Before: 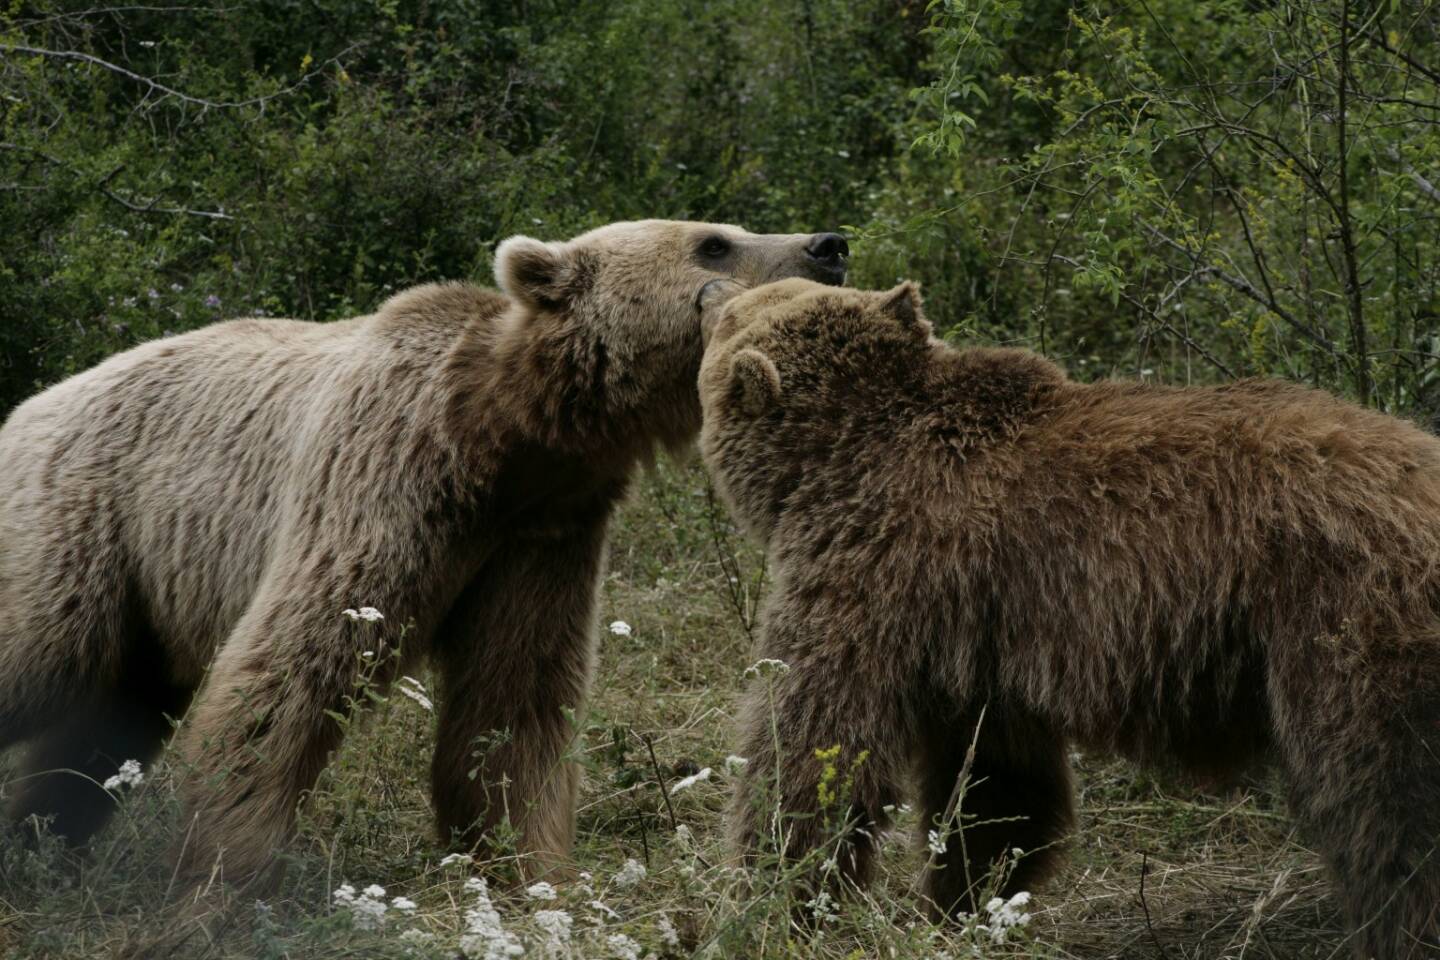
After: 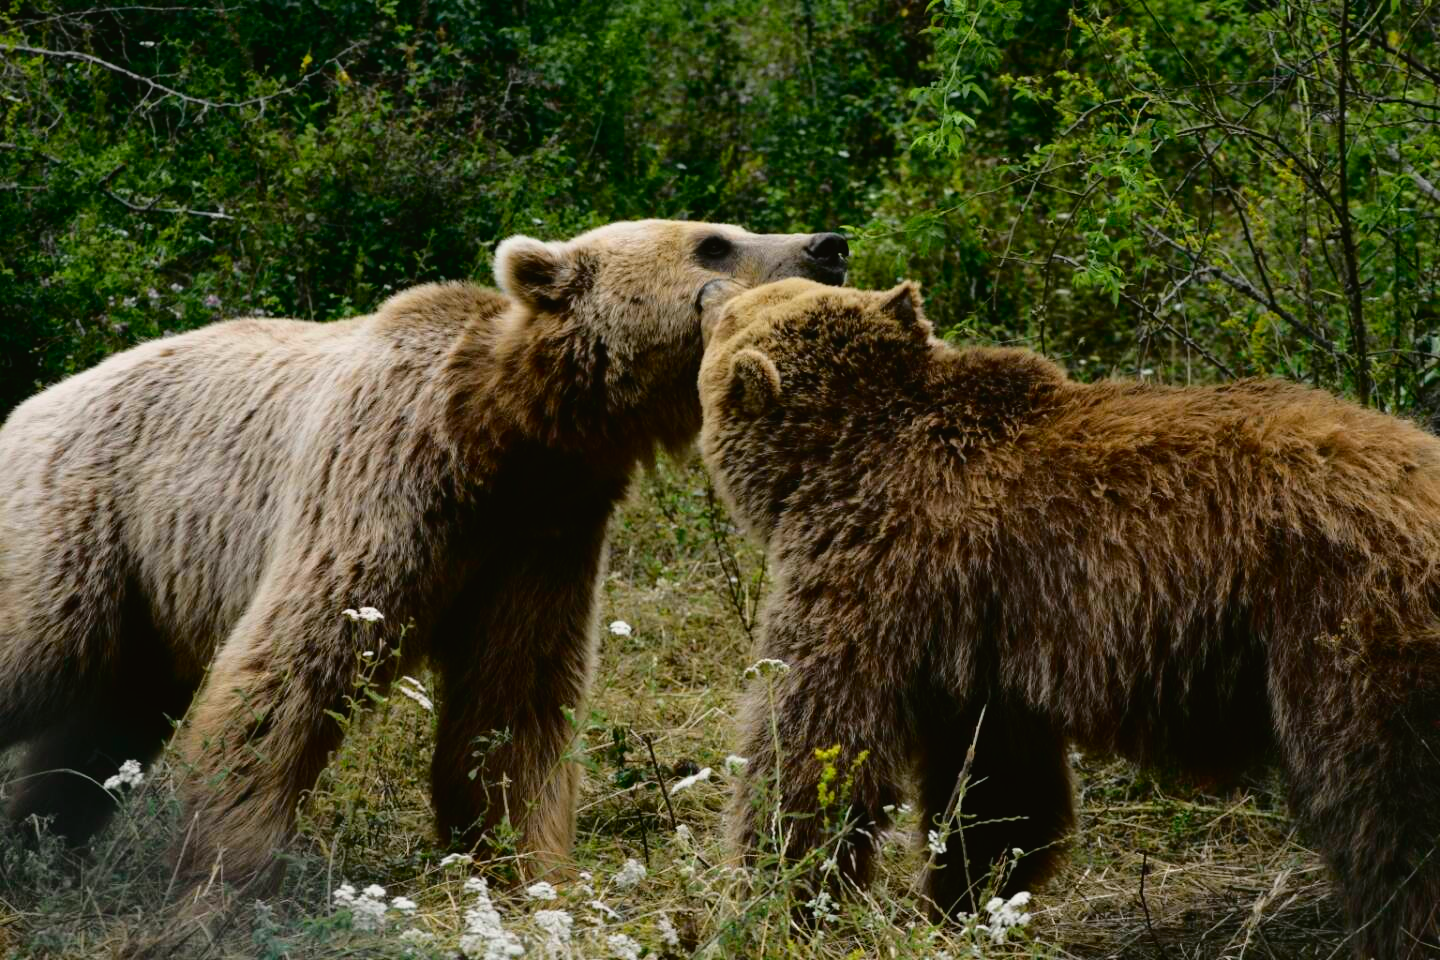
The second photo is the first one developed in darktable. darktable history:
tone curve: curves: ch0 [(0, 0.021) (0.049, 0.044) (0.157, 0.131) (0.359, 0.419) (0.469, 0.544) (0.634, 0.722) (0.839, 0.909) (0.998, 0.978)]; ch1 [(0, 0) (0.437, 0.408) (0.472, 0.47) (0.502, 0.503) (0.527, 0.53) (0.564, 0.573) (0.614, 0.654) (0.669, 0.748) (0.859, 0.899) (1, 1)]; ch2 [(0, 0) (0.33, 0.301) (0.421, 0.443) (0.487, 0.504) (0.502, 0.509) (0.535, 0.537) (0.565, 0.595) (0.608, 0.667) (1, 1)], color space Lab, independent channels, preserve colors none
